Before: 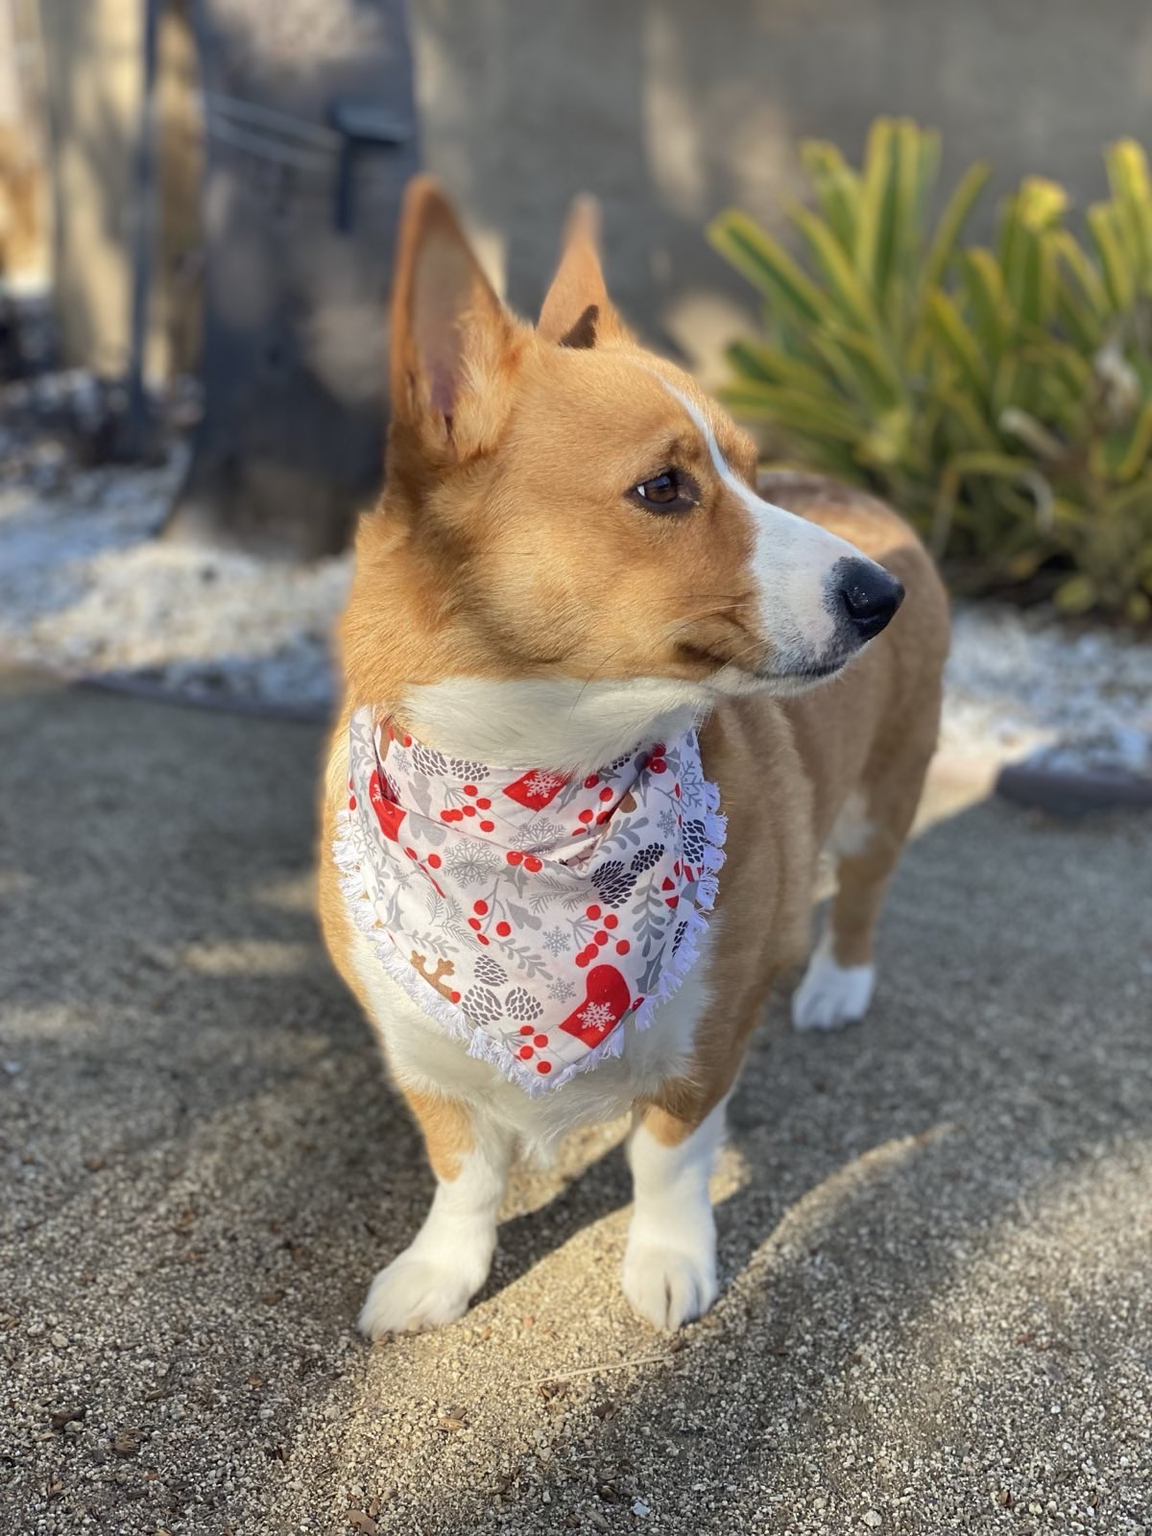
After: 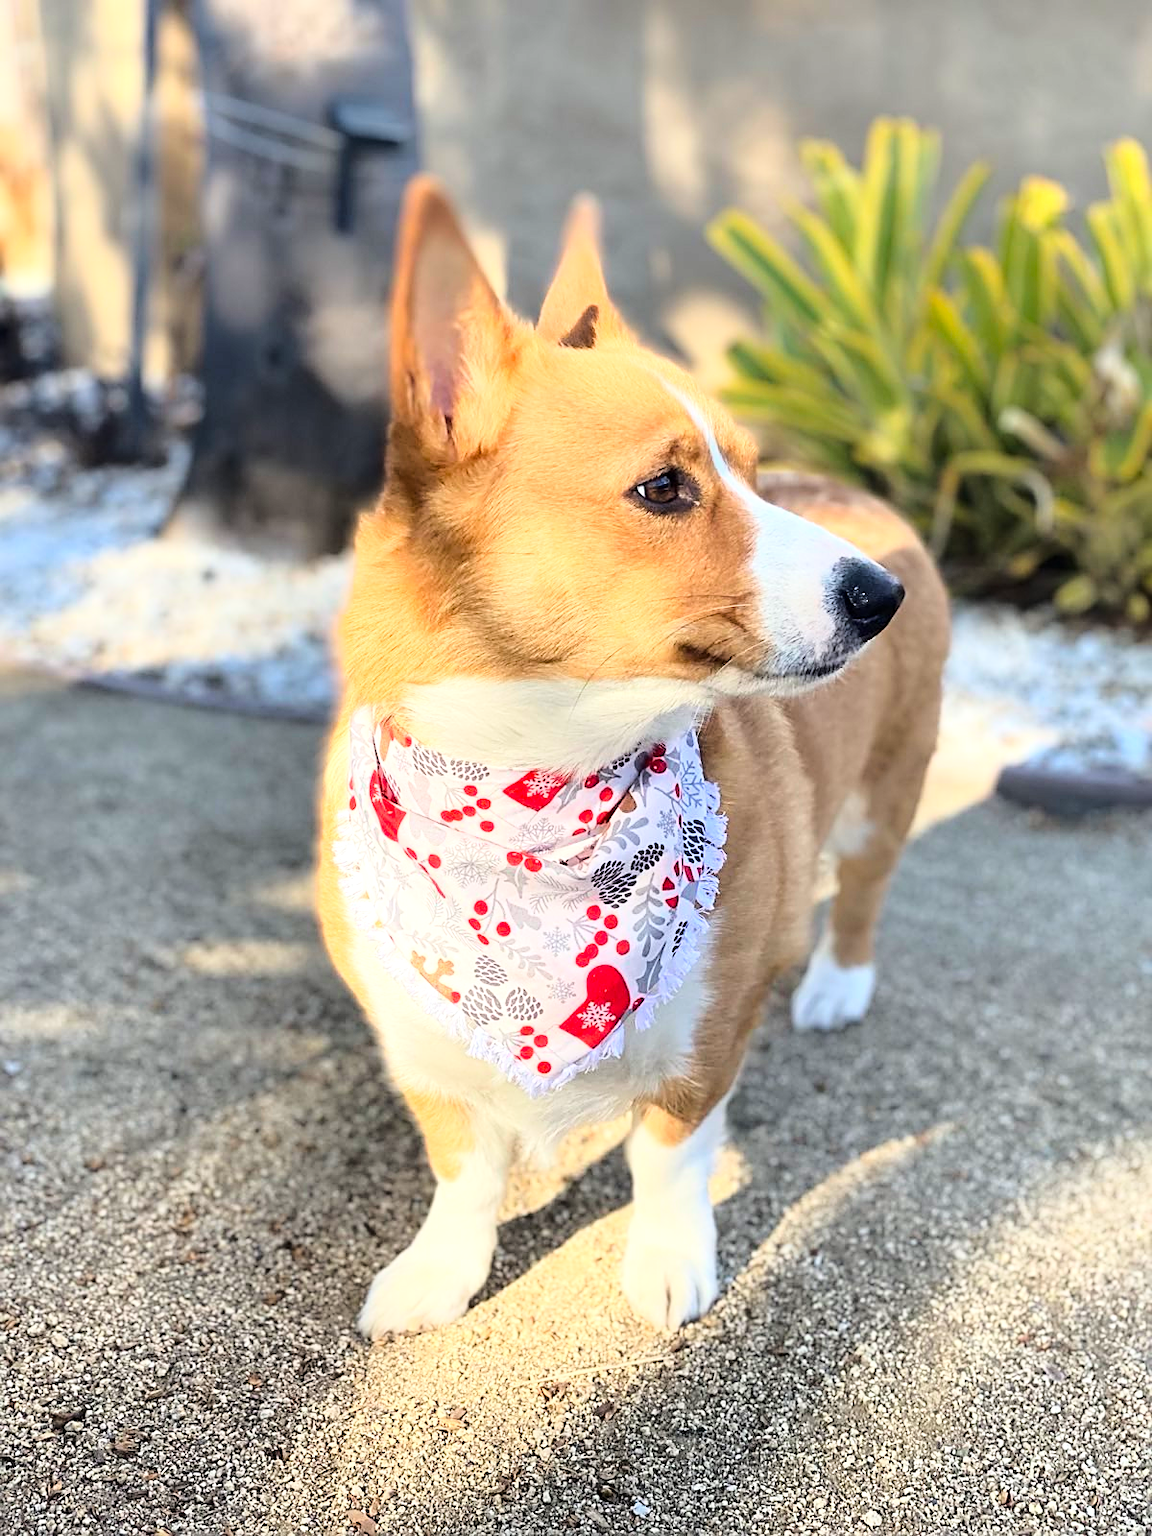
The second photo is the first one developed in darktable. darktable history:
tone equalizer: -8 EV -0.418 EV, -7 EV -0.422 EV, -6 EV -0.362 EV, -5 EV -0.209 EV, -3 EV 0.217 EV, -2 EV 0.336 EV, -1 EV 0.396 EV, +0 EV 0.404 EV
sharpen: on, module defaults
base curve: curves: ch0 [(0, 0) (0.028, 0.03) (0.121, 0.232) (0.46, 0.748) (0.859, 0.968) (1, 1)]
